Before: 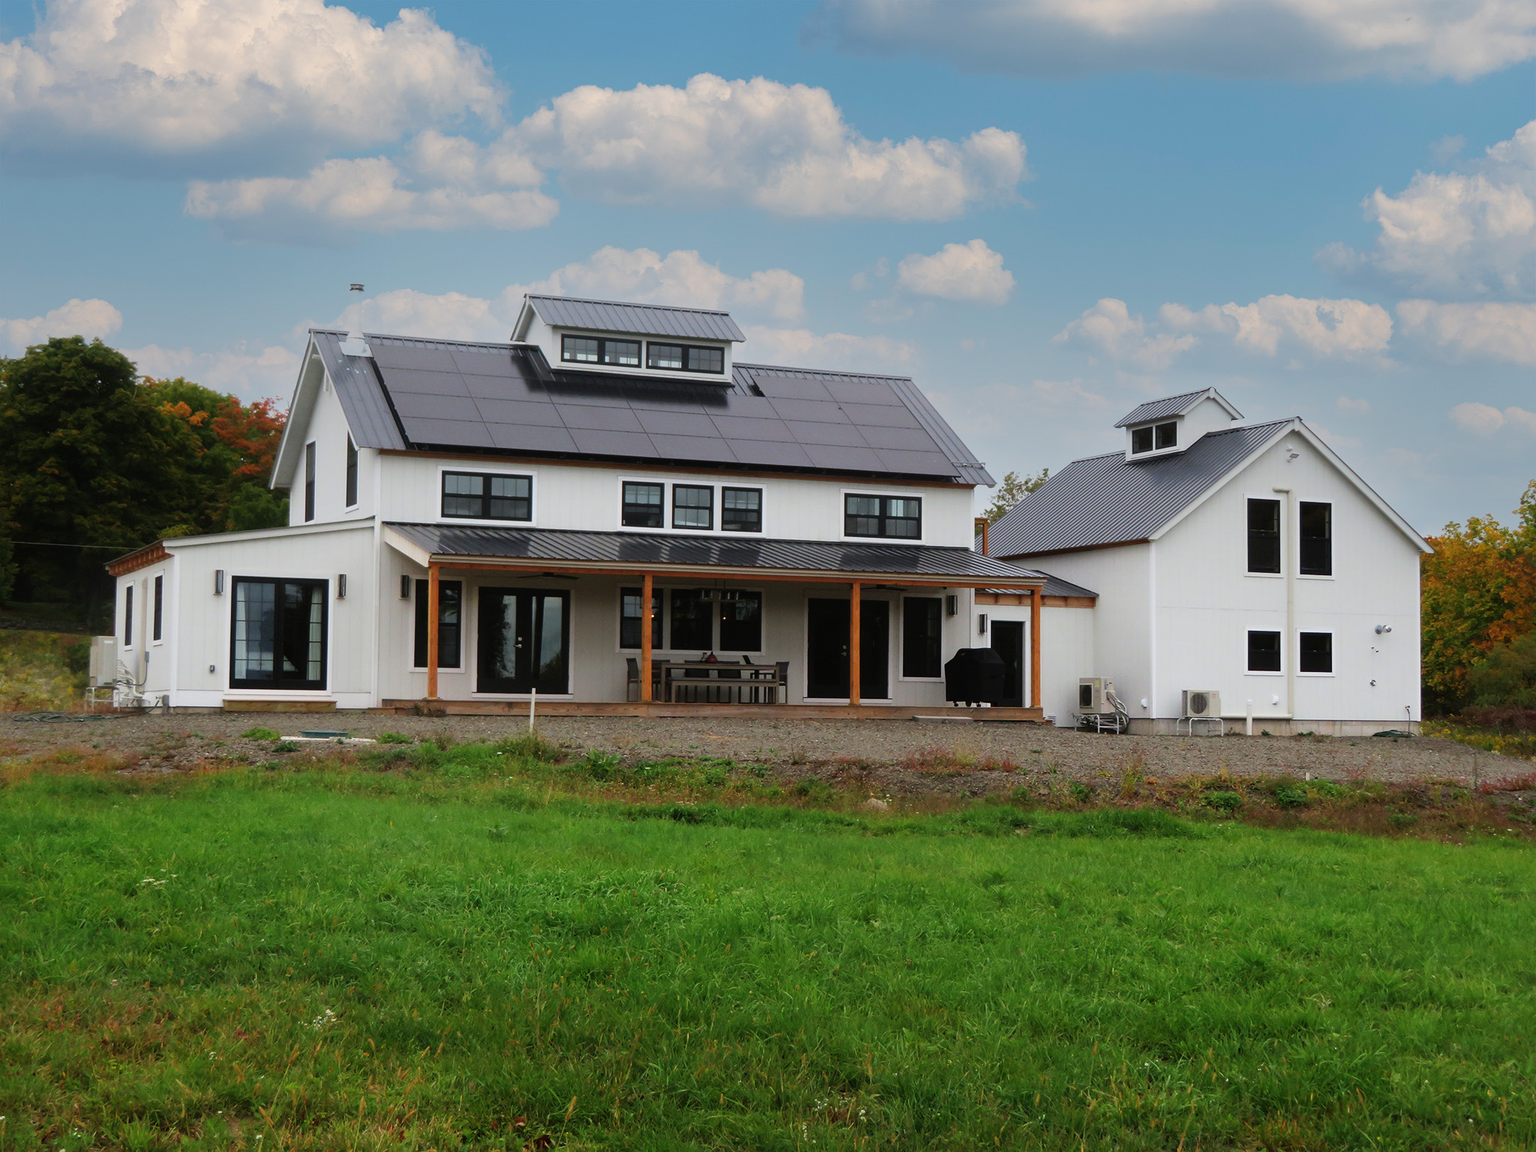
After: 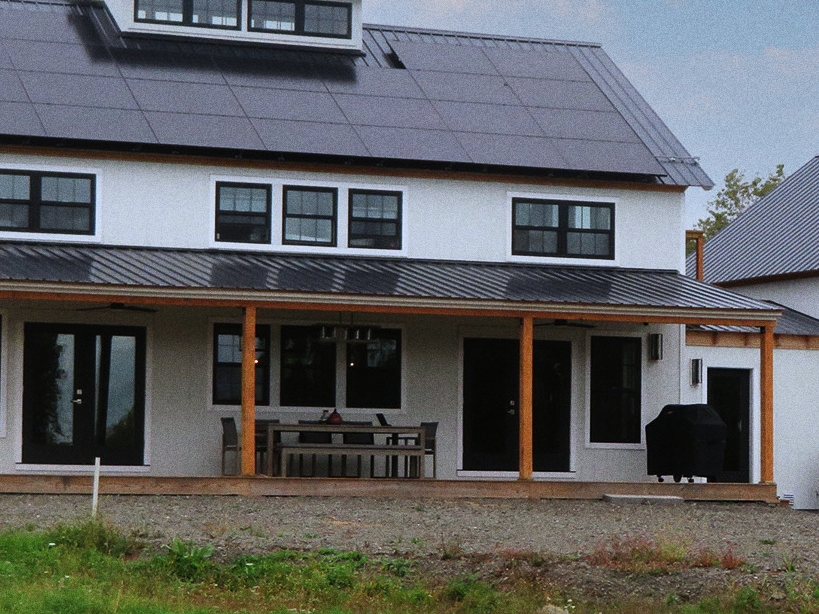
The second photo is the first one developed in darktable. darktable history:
grain: coarseness 8.68 ISO, strength 31.94%
crop: left 30%, top 30%, right 30%, bottom 30%
white balance: red 0.954, blue 1.079
